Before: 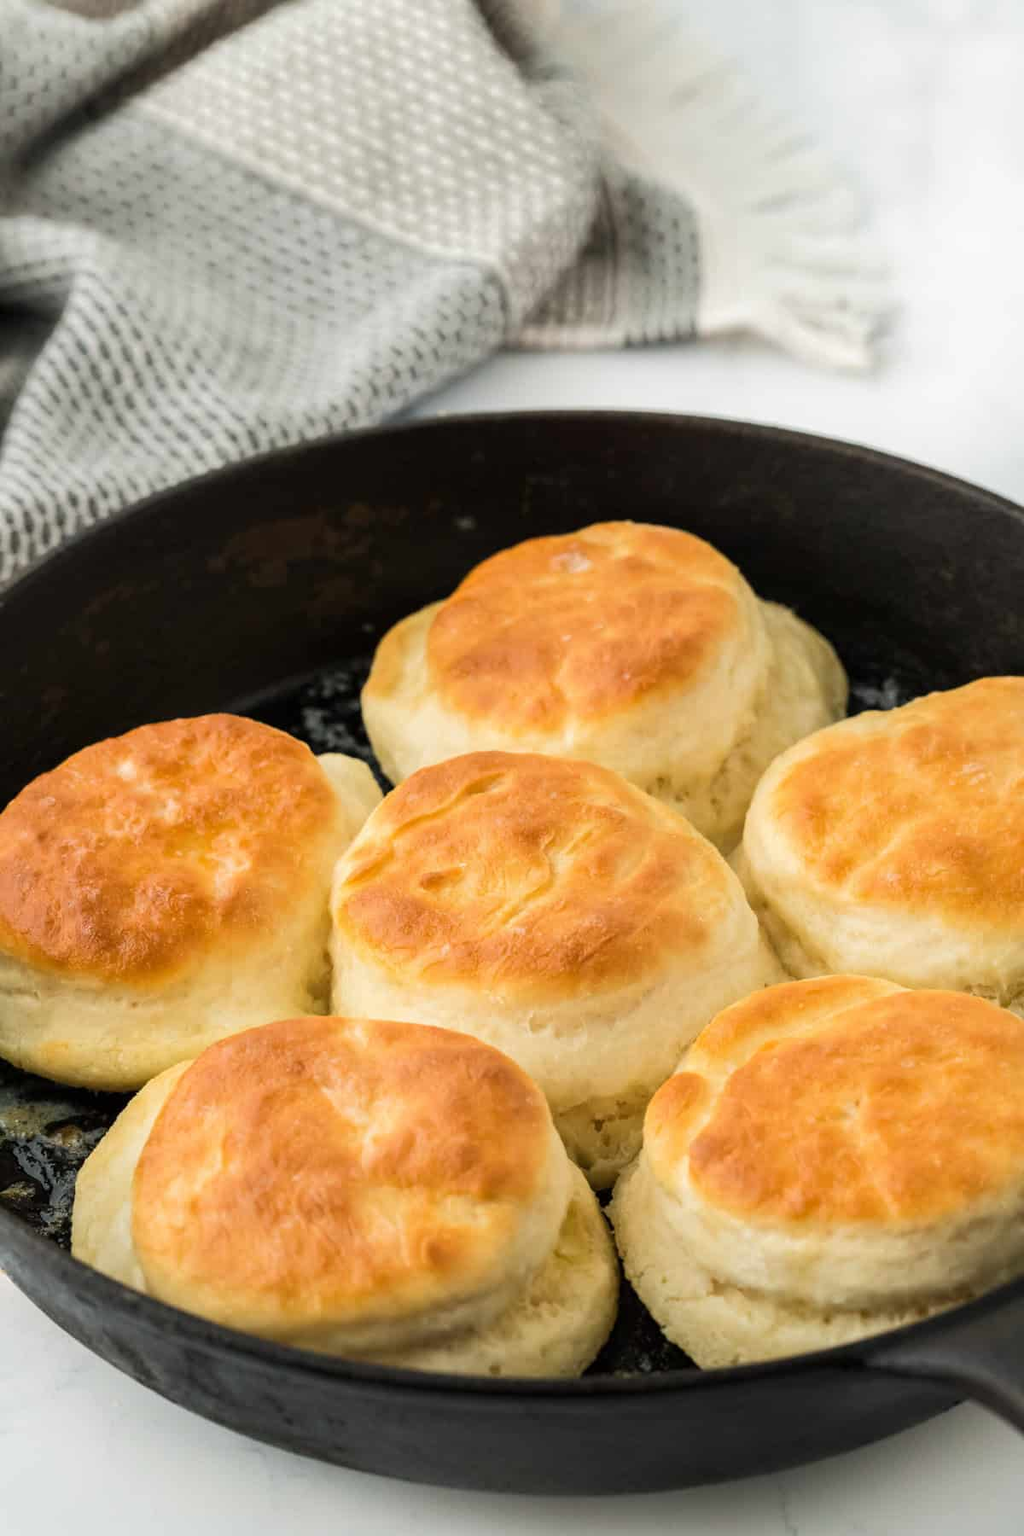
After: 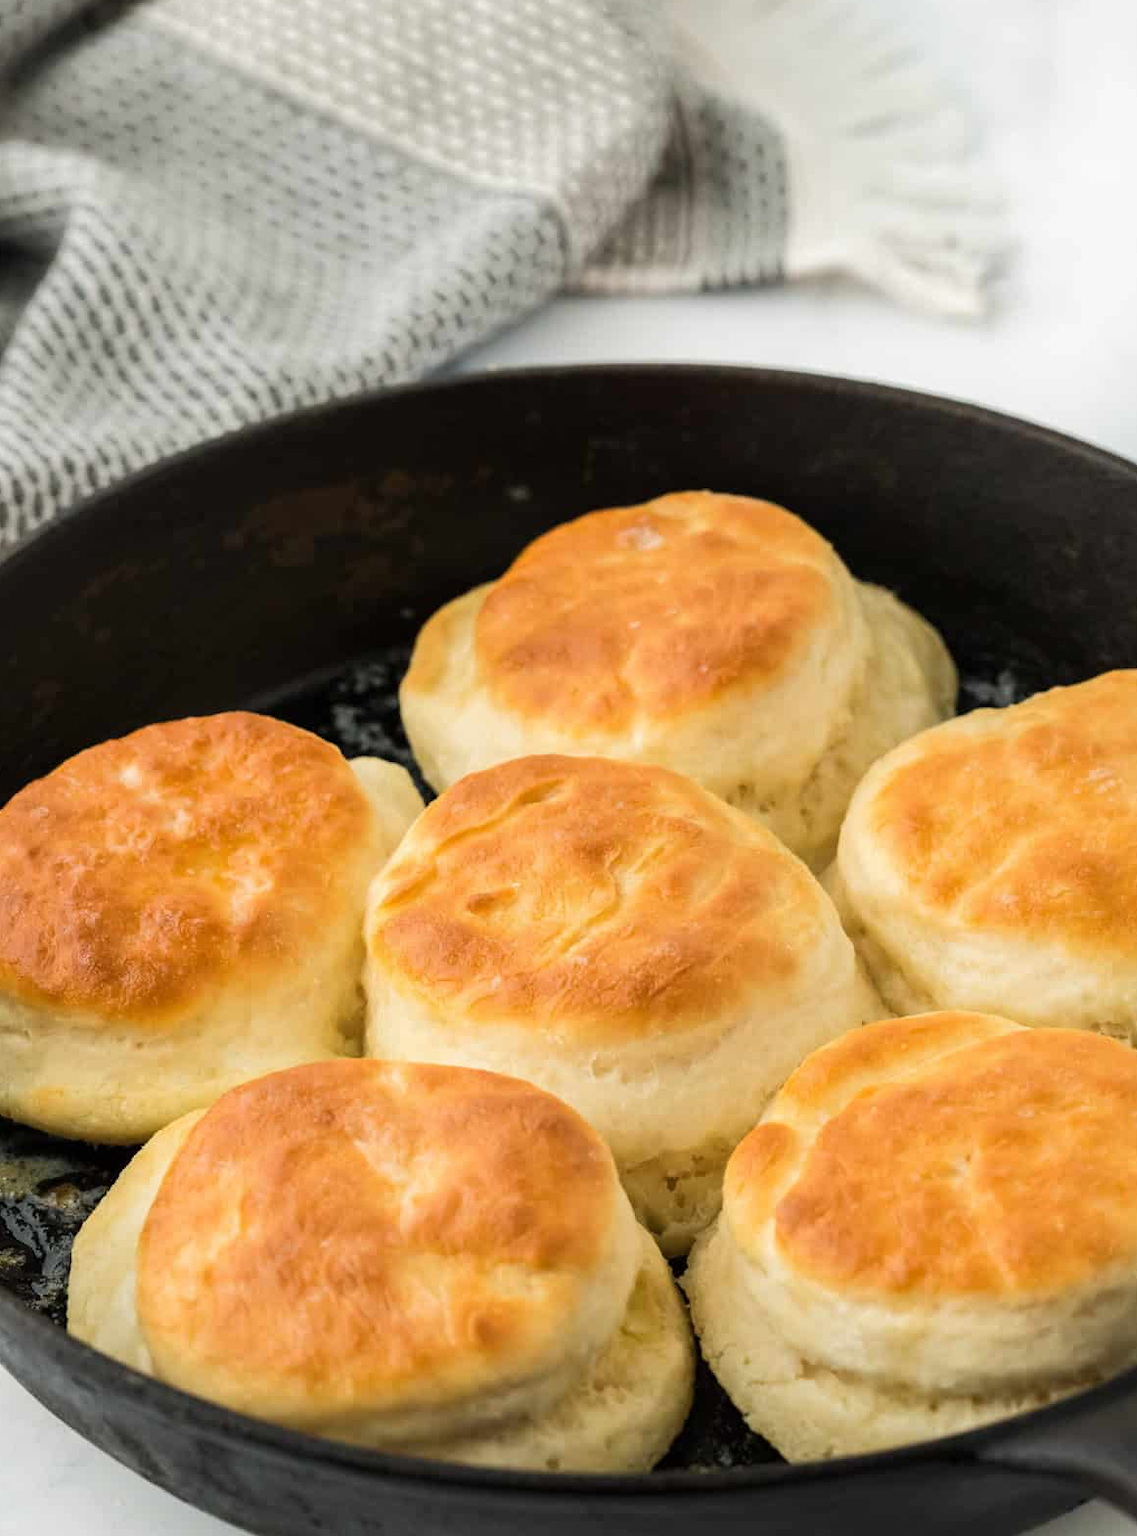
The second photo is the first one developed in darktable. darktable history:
crop: left 1.318%, top 6.101%, right 1.702%, bottom 6.655%
